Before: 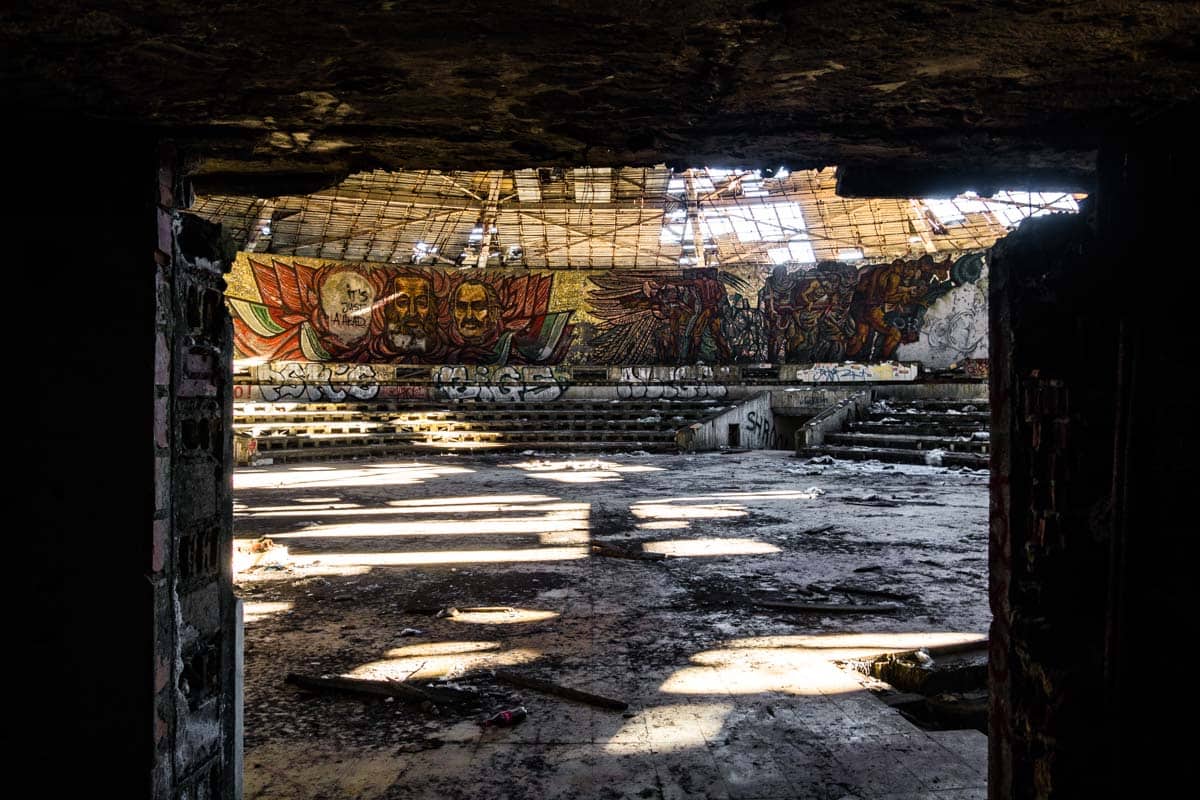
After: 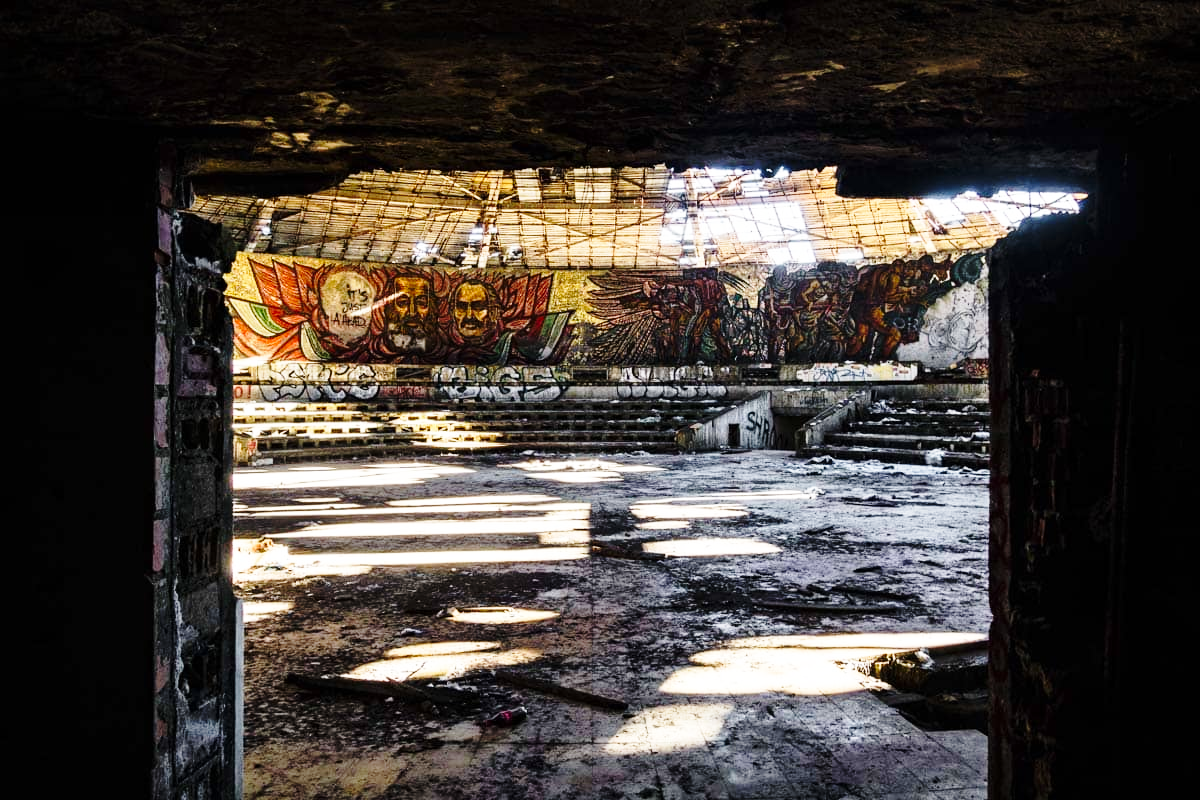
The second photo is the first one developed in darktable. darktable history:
base curve: curves: ch0 [(0, 0) (0.028, 0.03) (0.121, 0.232) (0.46, 0.748) (0.859, 0.968) (1, 1)], preserve colors none
rotate and perspective: automatic cropping off
vignetting: fall-off start 100%, brightness -0.282, width/height ratio 1.31
